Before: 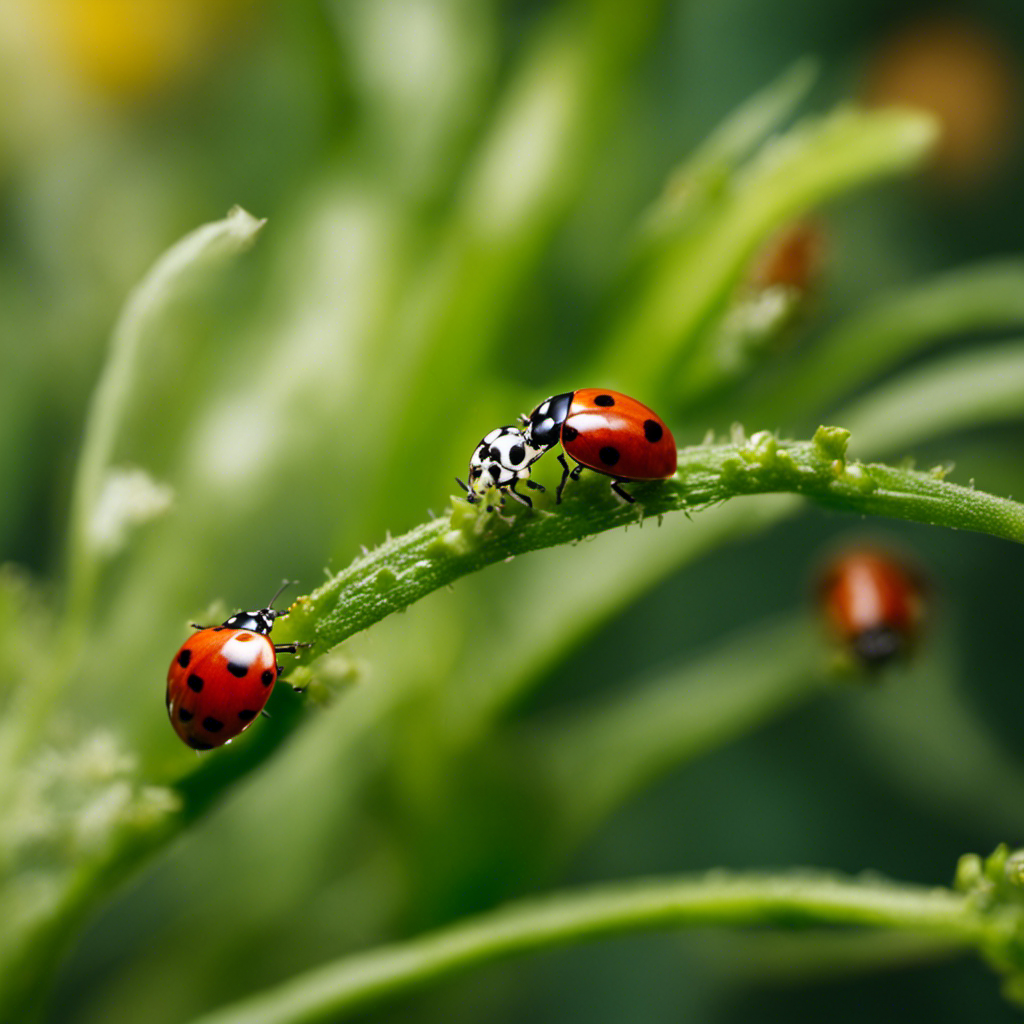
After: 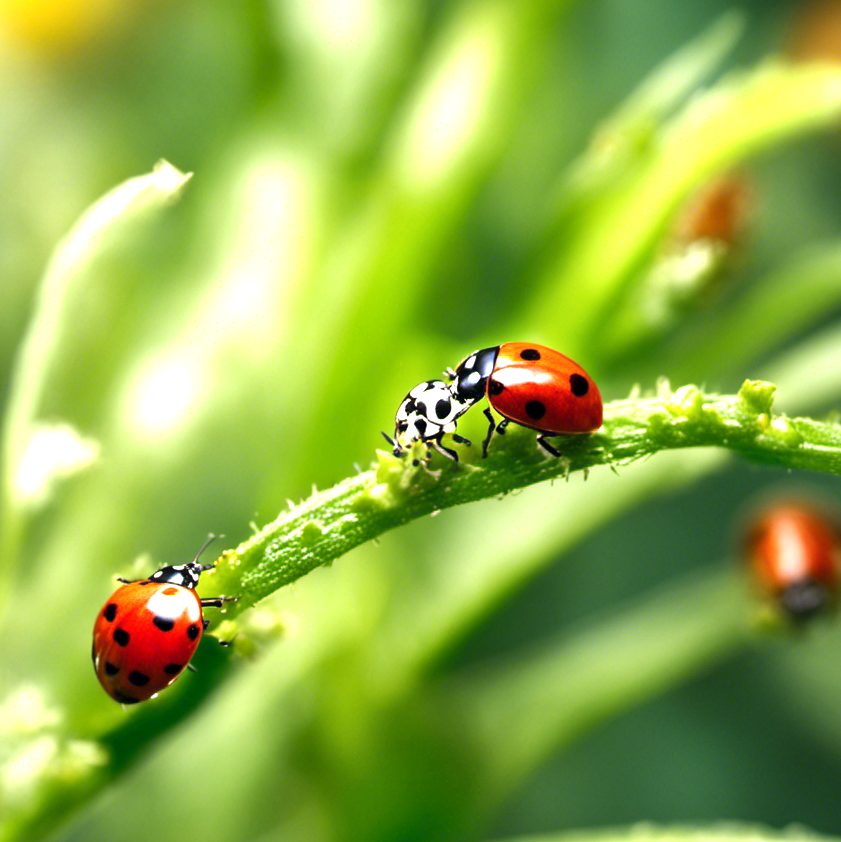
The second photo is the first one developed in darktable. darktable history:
crop and rotate: left 7.234%, top 4.573%, right 10.62%, bottom 13.179%
exposure: black level correction 0, exposure 1.199 EV, compensate highlight preservation false
local contrast: mode bilateral grid, contrast 21, coarseness 49, detail 119%, midtone range 0.2
